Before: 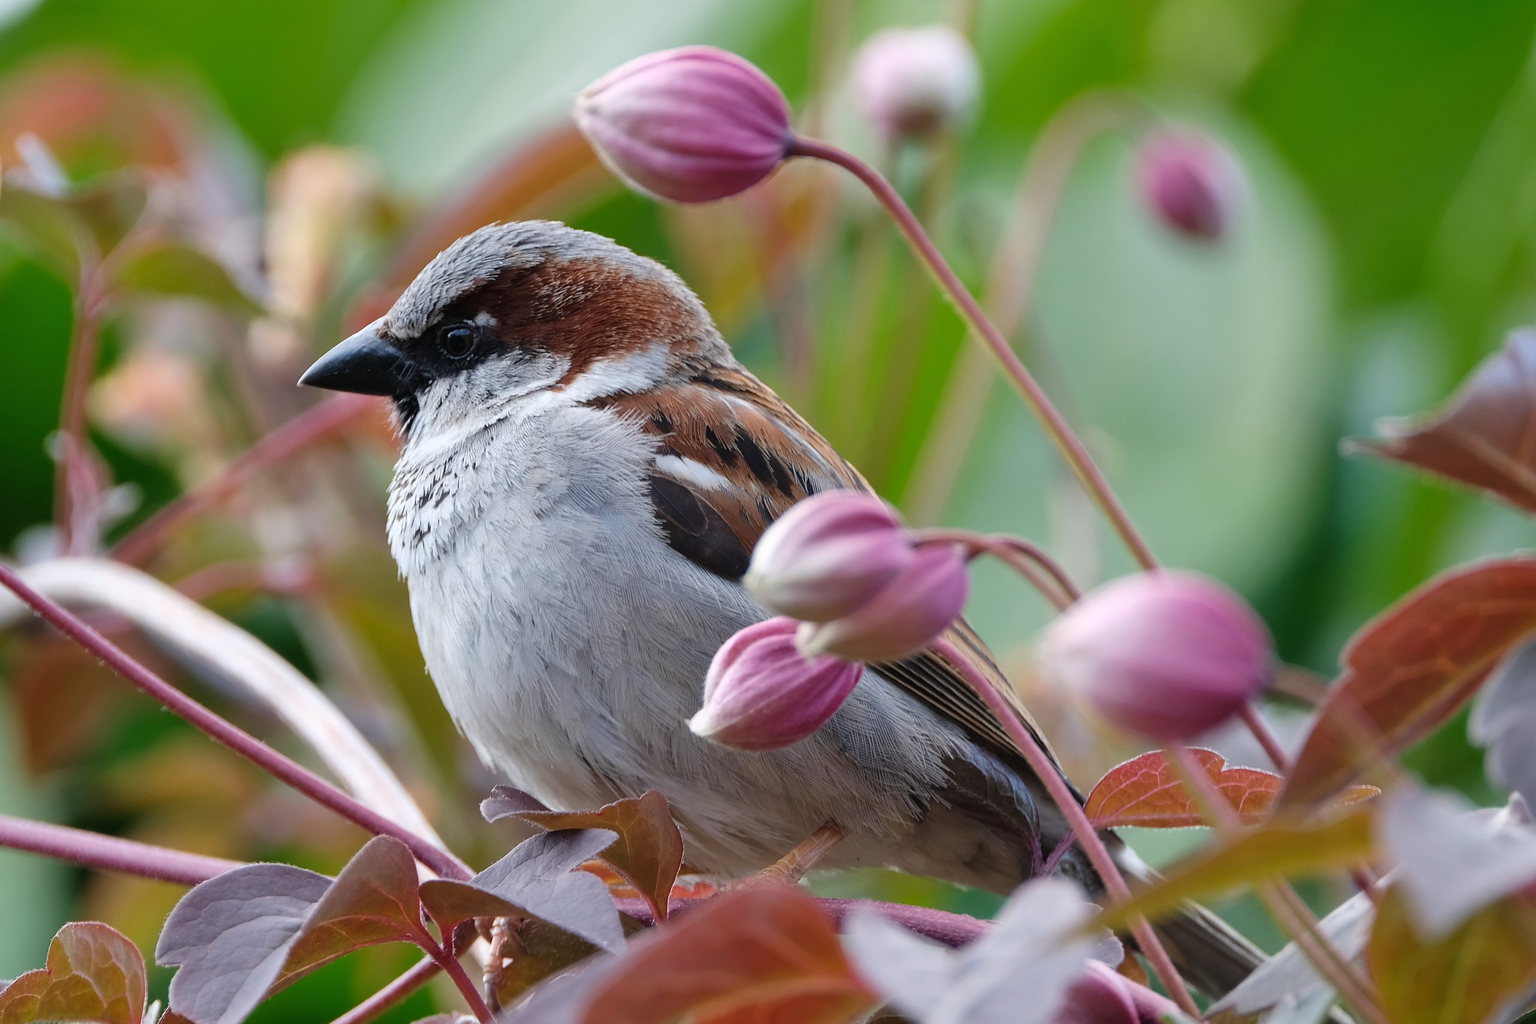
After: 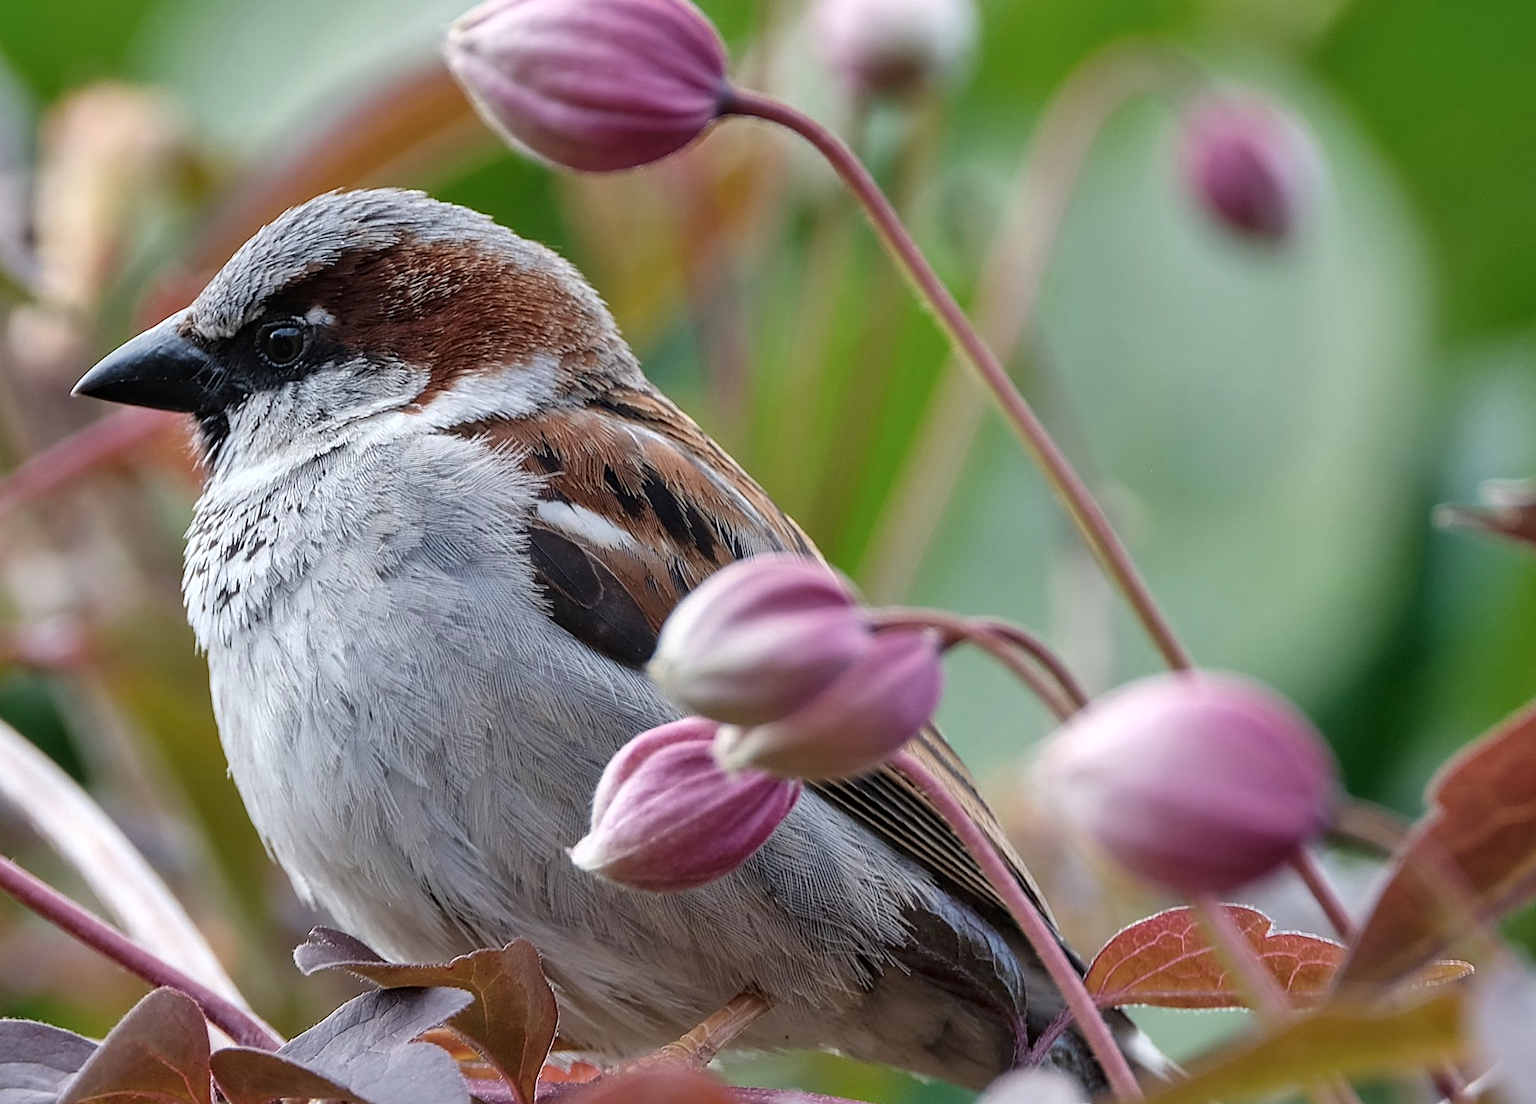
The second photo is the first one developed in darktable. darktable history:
contrast brightness saturation: saturation -0.1
crop: left 16.768%, top 8.653%, right 8.362%, bottom 12.485%
sharpen: on, module defaults
shadows and highlights: low approximation 0.01, soften with gaussian
local contrast: on, module defaults
rotate and perspective: rotation 1.72°, automatic cropping off
